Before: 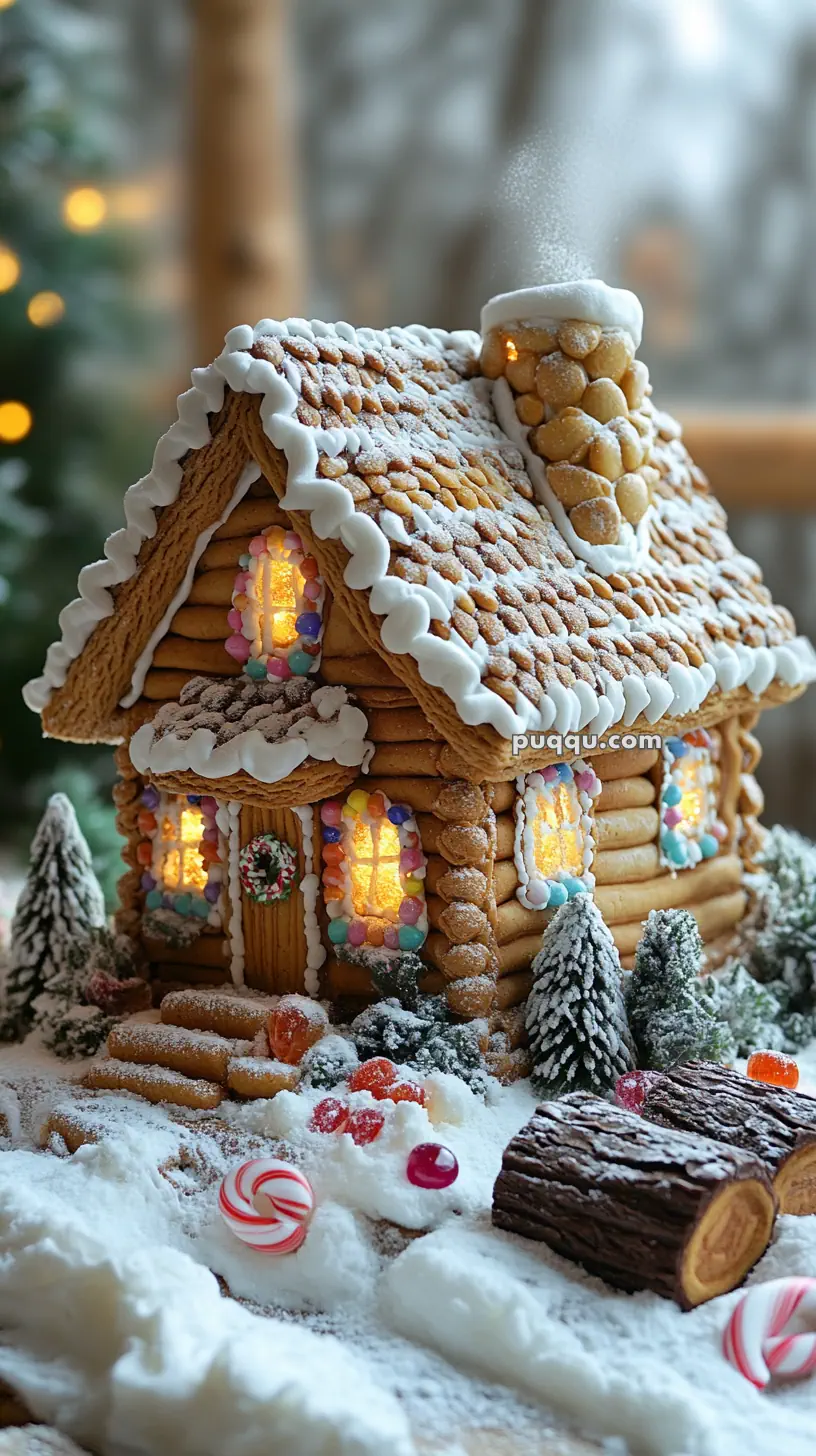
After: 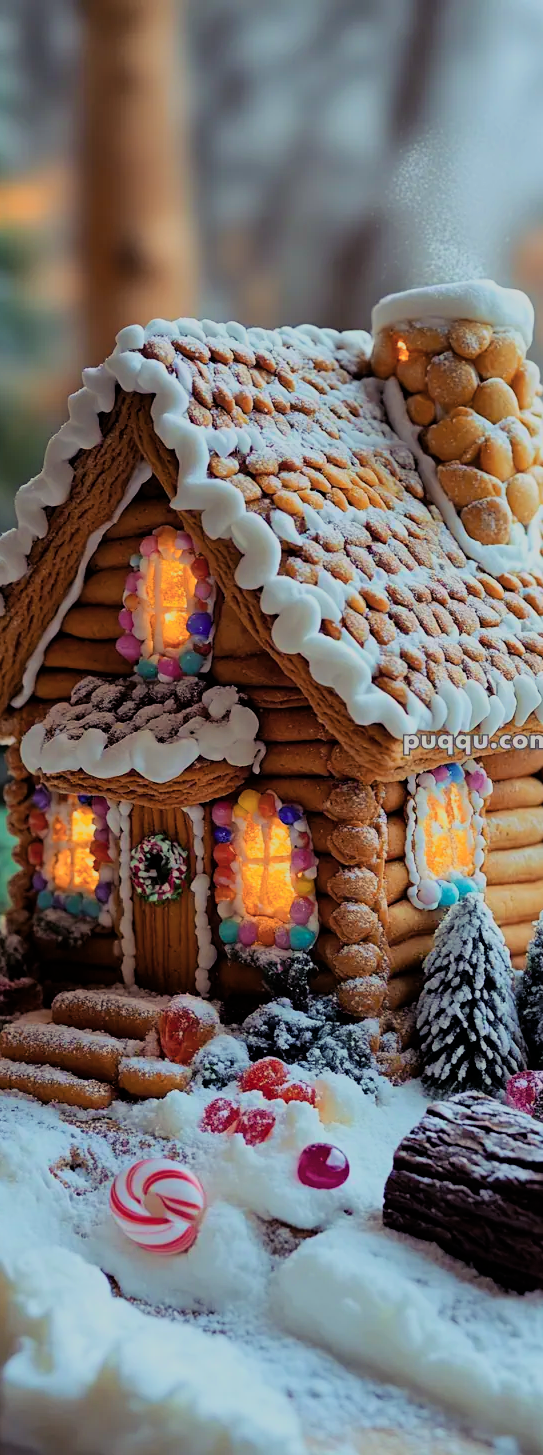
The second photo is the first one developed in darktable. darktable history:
crop and rotate: left 13.444%, right 19.937%
color zones: curves: ch1 [(0, 0.469) (0.072, 0.457) (0.243, 0.494) (0.429, 0.5) (0.571, 0.5) (0.714, 0.5) (0.857, 0.5) (1, 0.469)]; ch2 [(0, 0.499) (0.143, 0.467) (0.242, 0.436) (0.429, 0.493) (0.571, 0.5) (0.714, 0.5) (0.857, 0.5) (1, 0.499)]
color balance rgb: shadows lift › luminance -21.598%, shadows lift › chroma 8.64%, shadows lift › hue 282.19°, perceptual saturation grading › global saturation 19.39%, global vibrance 20%
filmic rgb: black relative exposure -6.66 EV, white relative exposure 4.56 EV, hardness 3.24, color science v6 (2022), iterations of high-quality reconstruction 0
velvia: strength 14.33%
